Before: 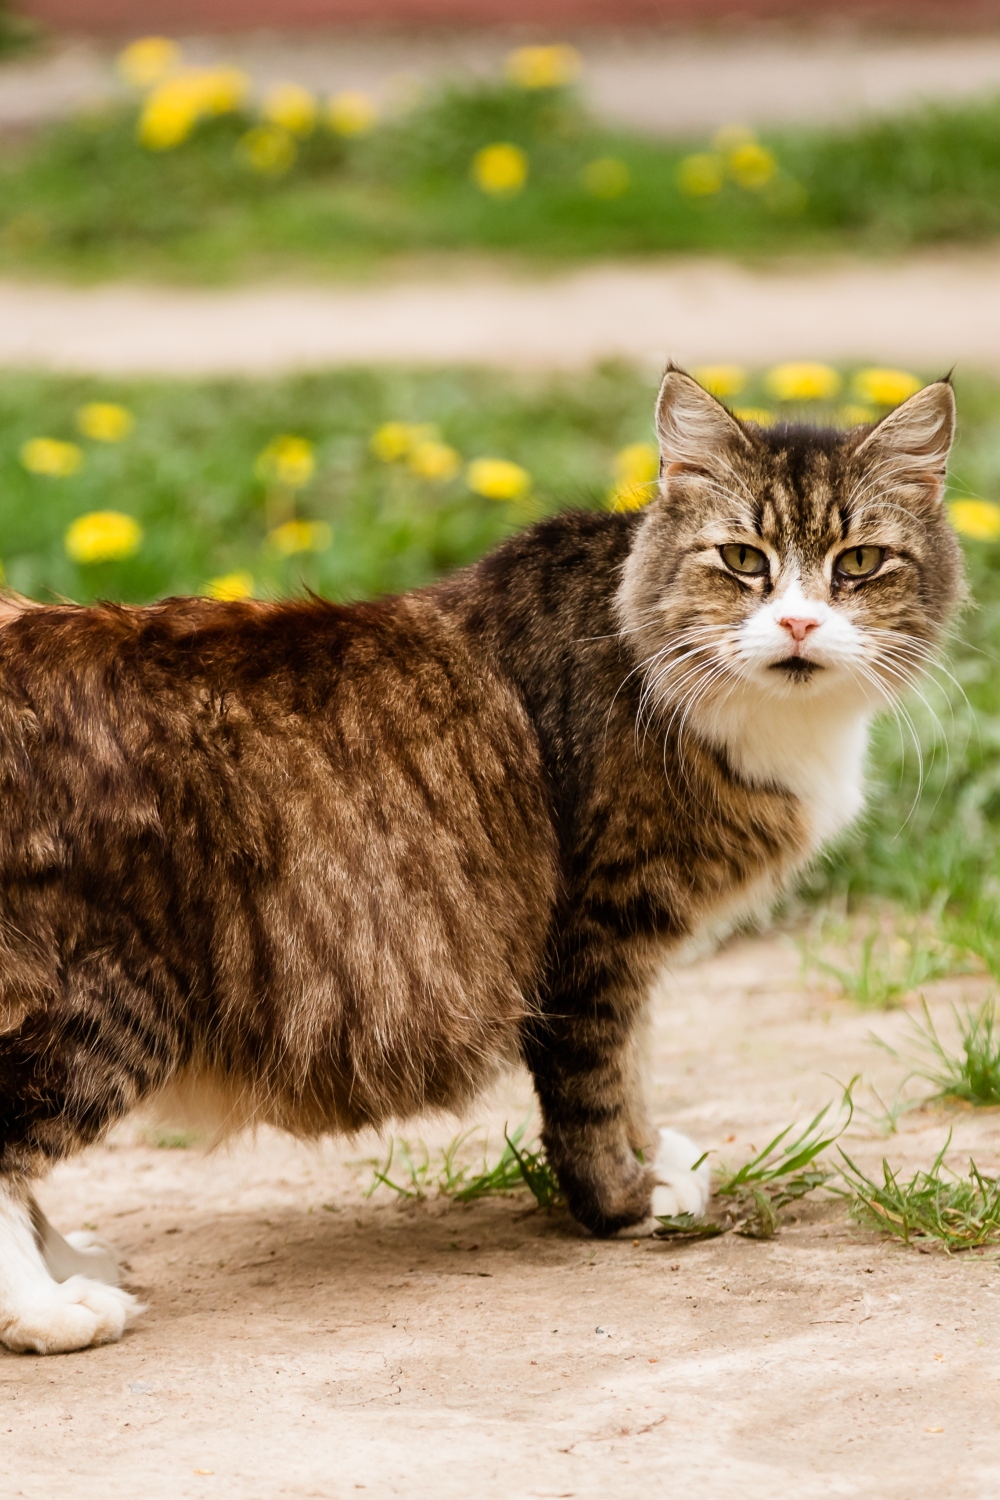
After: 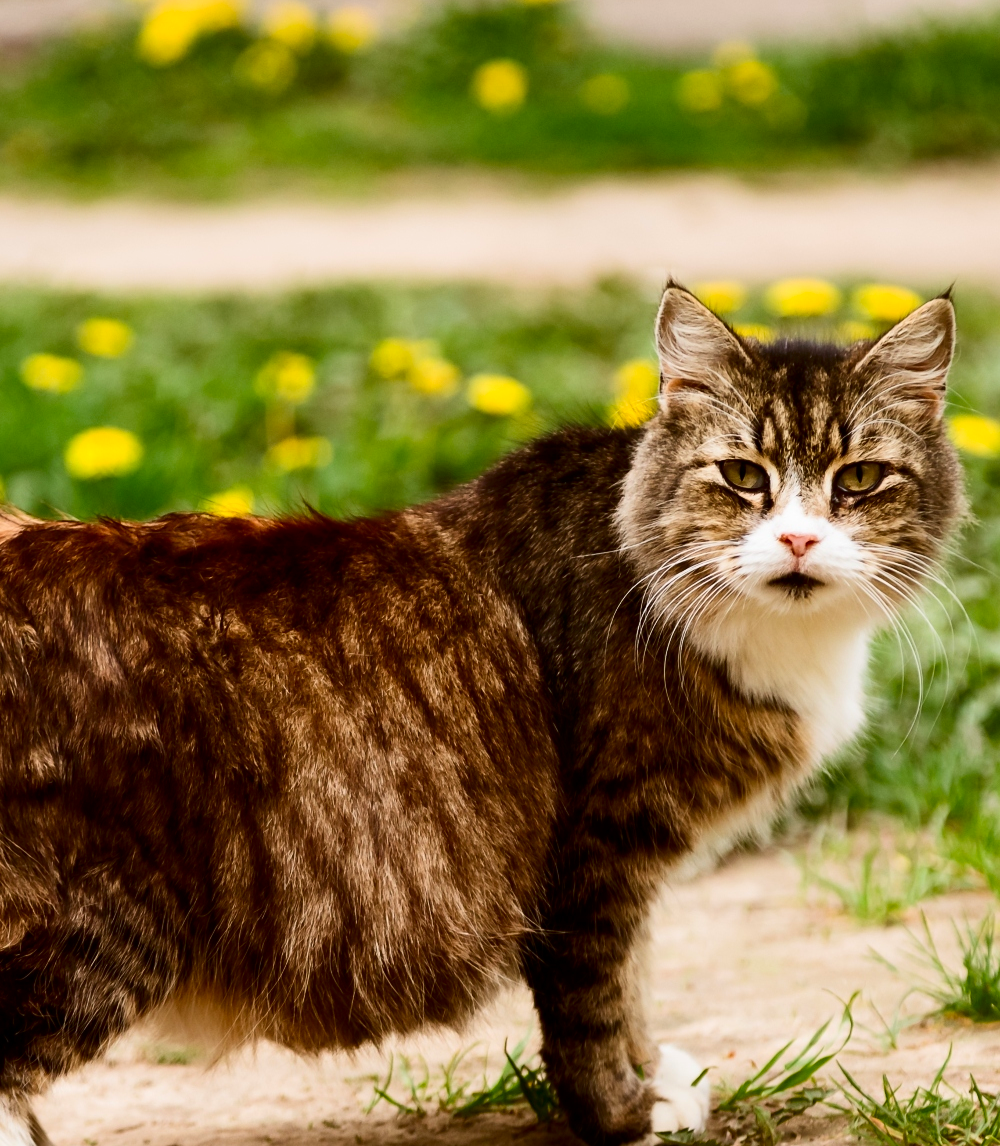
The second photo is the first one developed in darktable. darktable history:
crop: top 5.614%, bottom 17.9%
contrast brightness saturation: contrast 0.187, brightness -0.115, saturation 0.211
